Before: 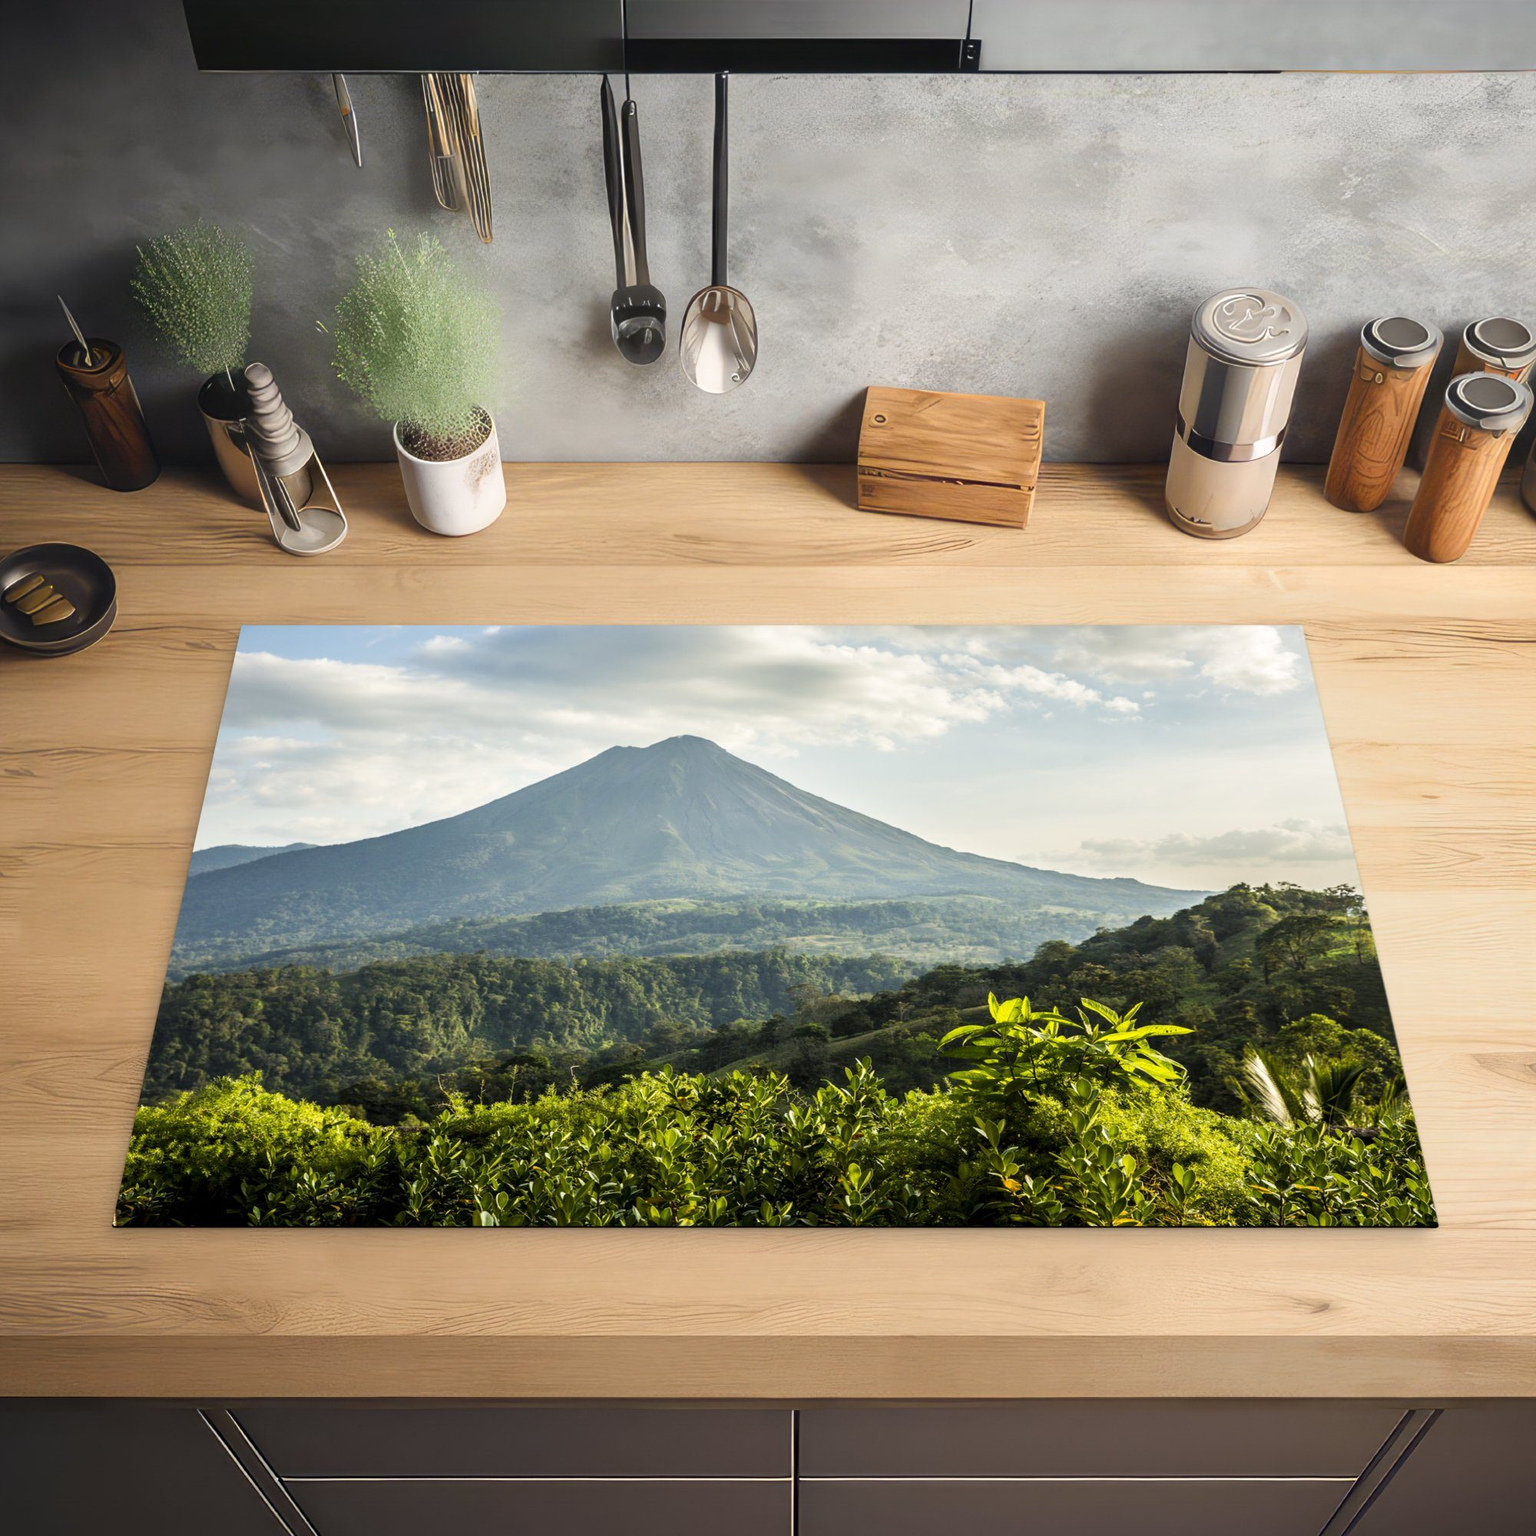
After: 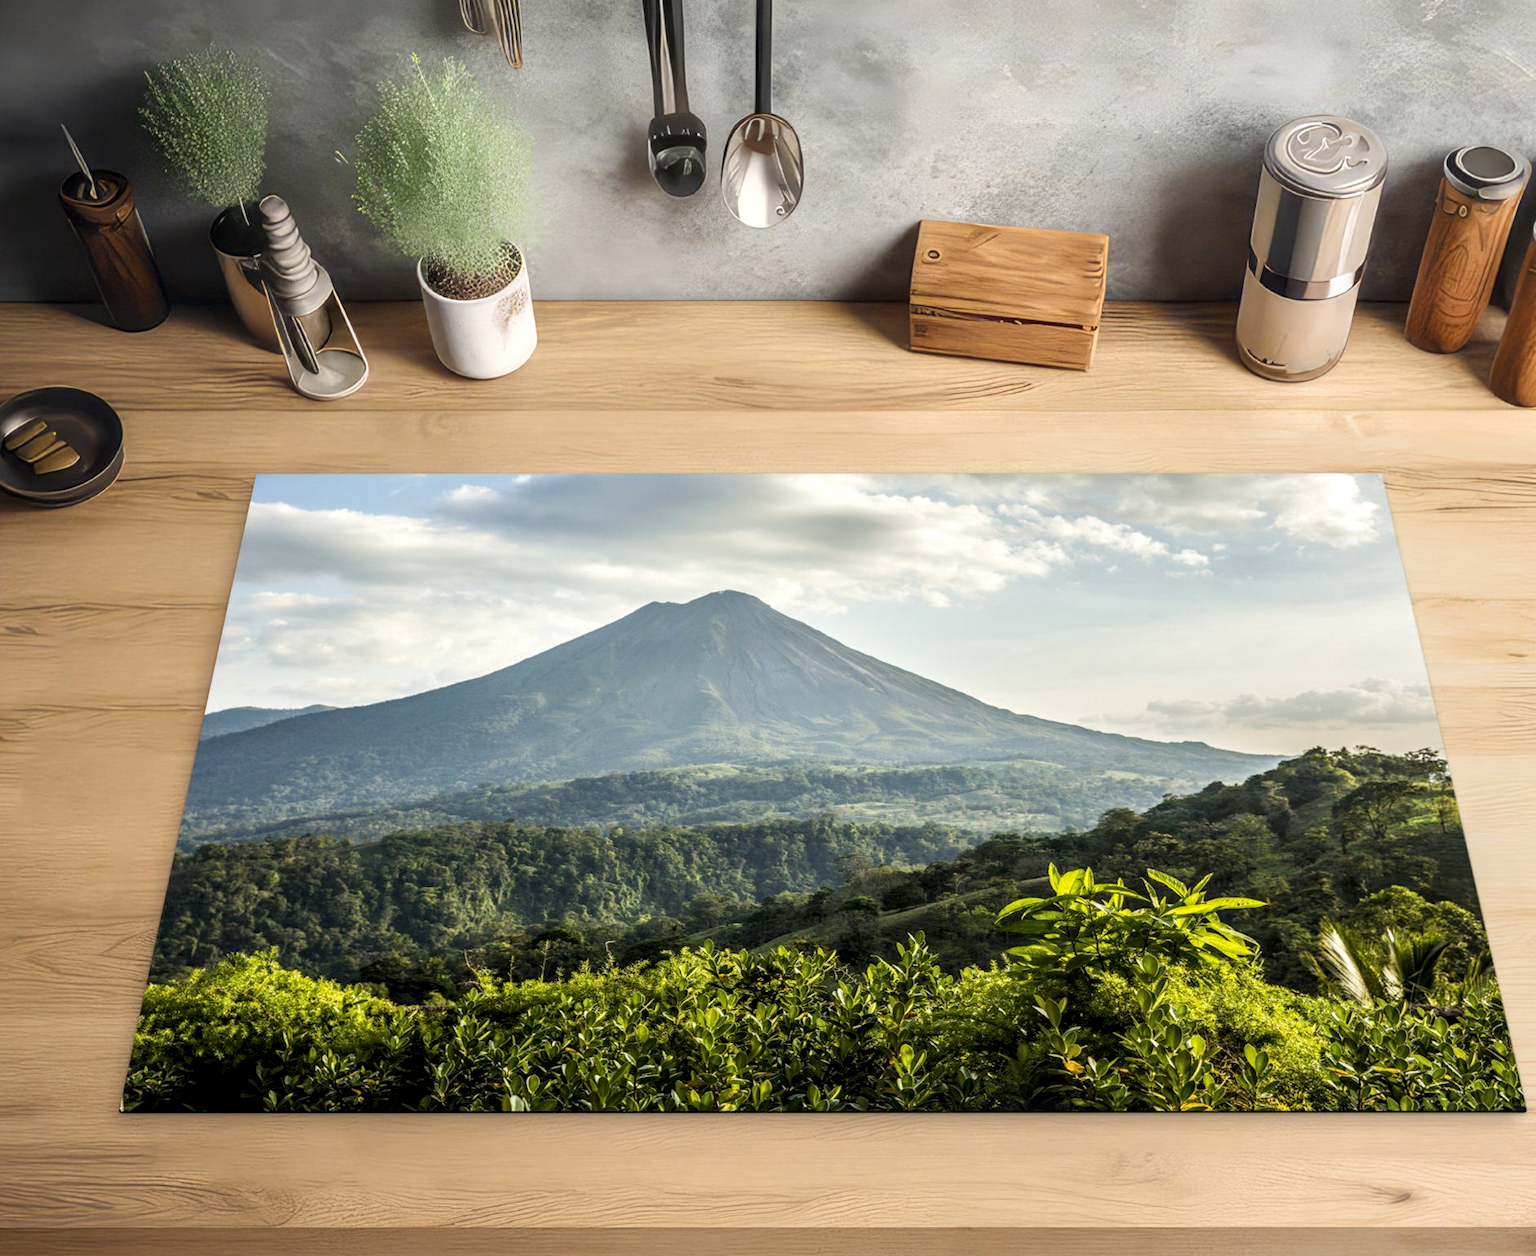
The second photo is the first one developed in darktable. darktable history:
local contrast: detail 130%
crop and rotate: angle 0.03°, top 11.643%, right 5.651%, bottom 11.189%
tone equalizer: on, module defaults
